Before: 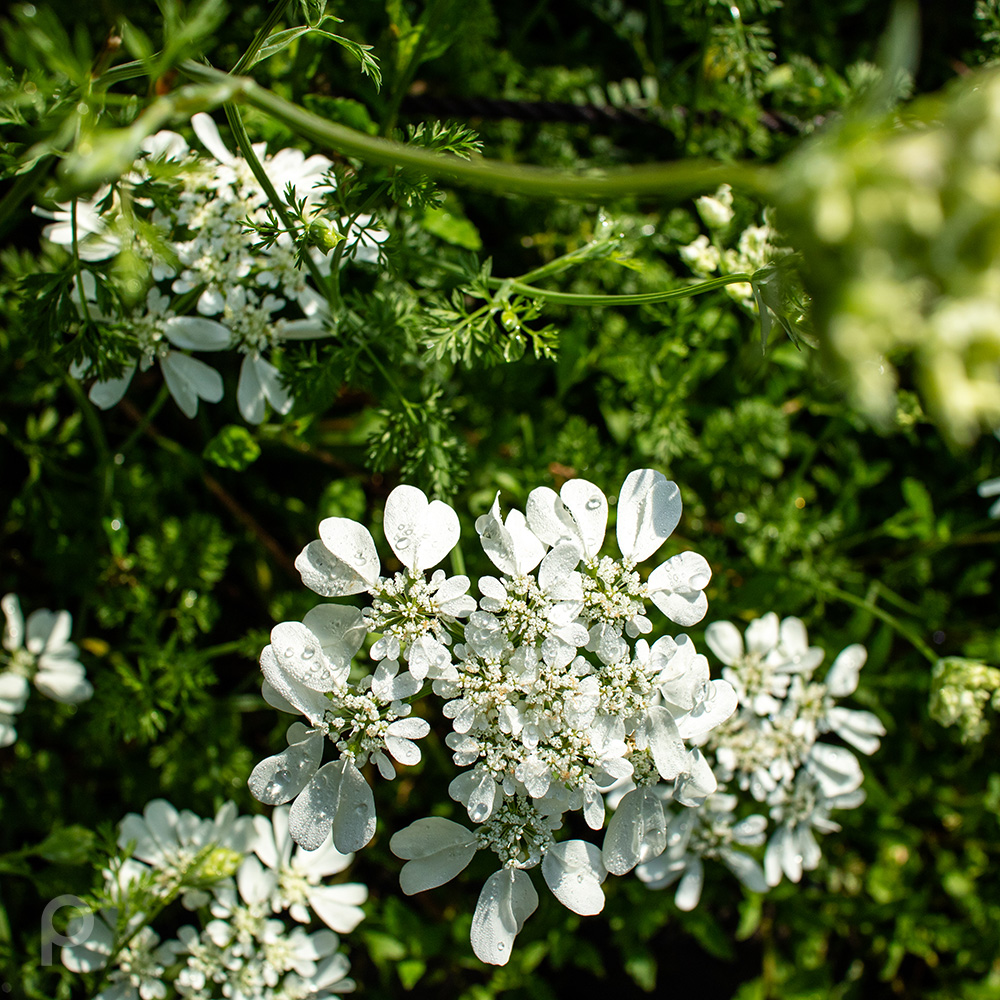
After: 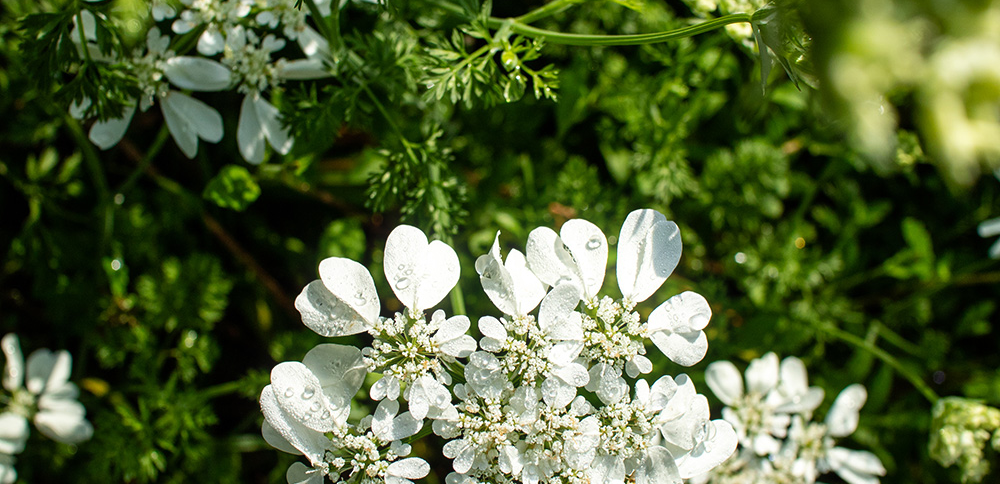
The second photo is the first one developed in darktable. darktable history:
bloom: size 3%, threshold 100%, strength 0%
crop and rotate: top 26.056%, bottom 25.543%
